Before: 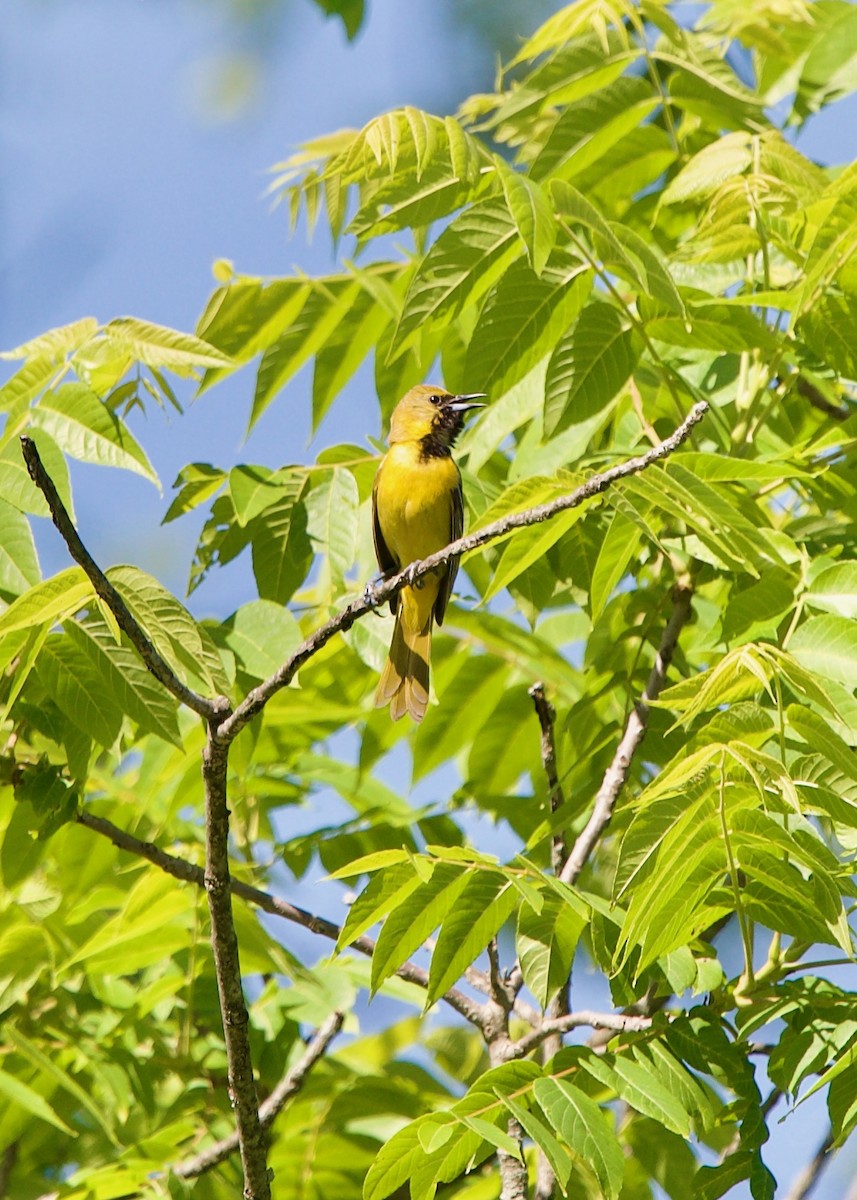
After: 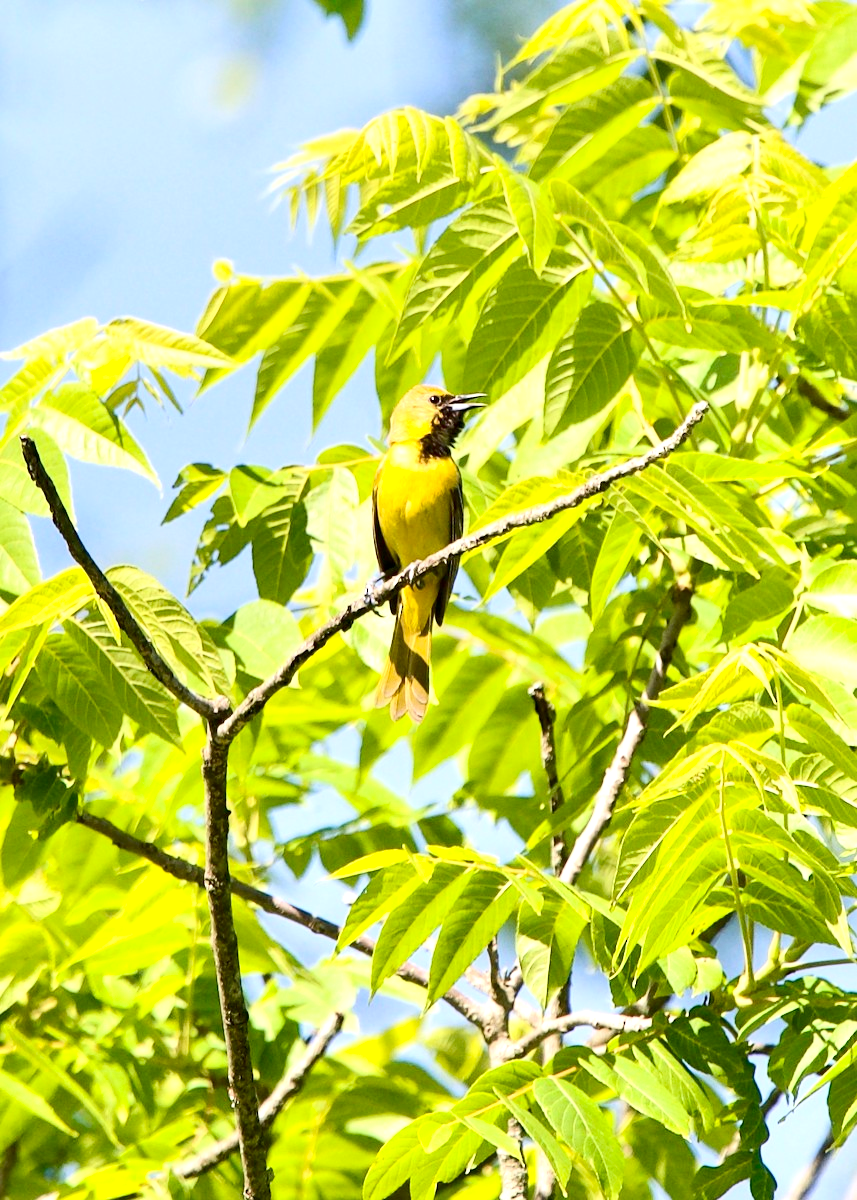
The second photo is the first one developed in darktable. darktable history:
contrast brightness saturation: contrast 0.22
exposure: exposure 0.64 EV, compensate highlight preservation false
